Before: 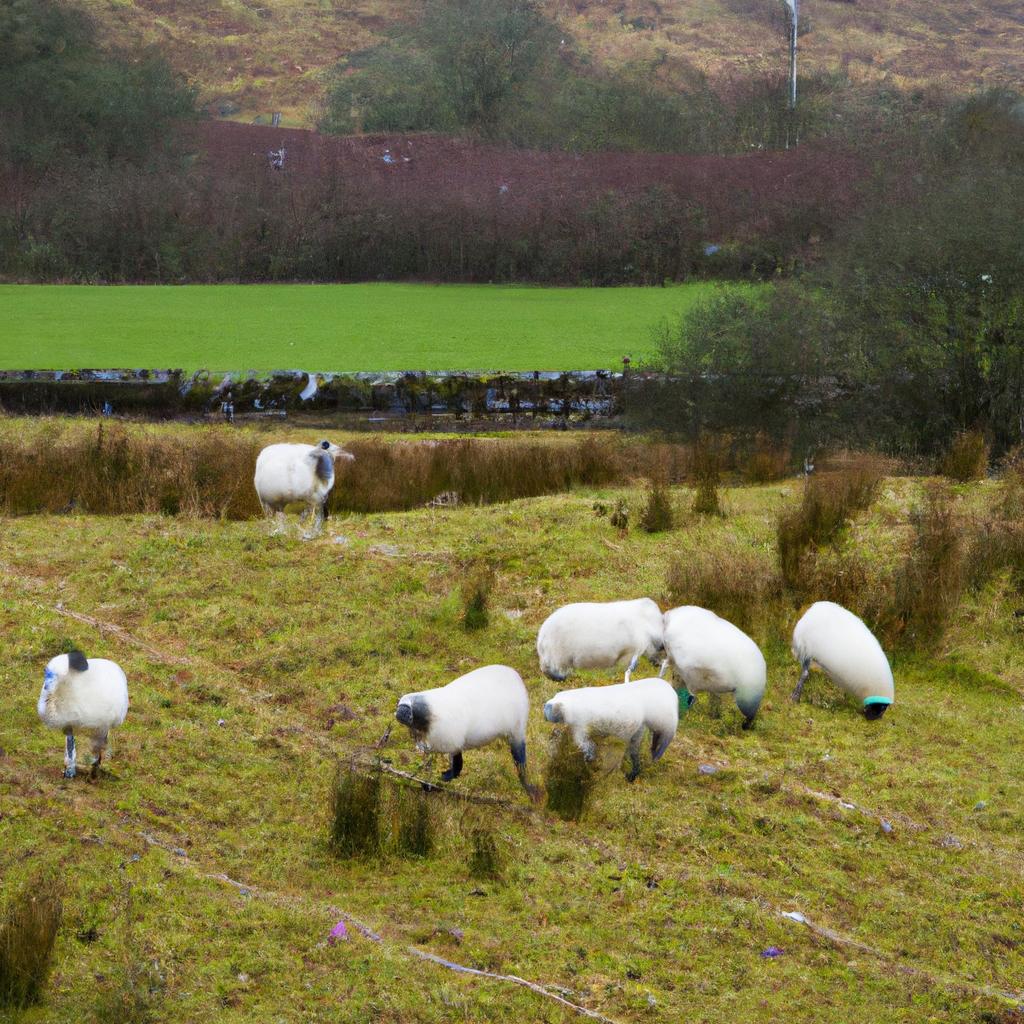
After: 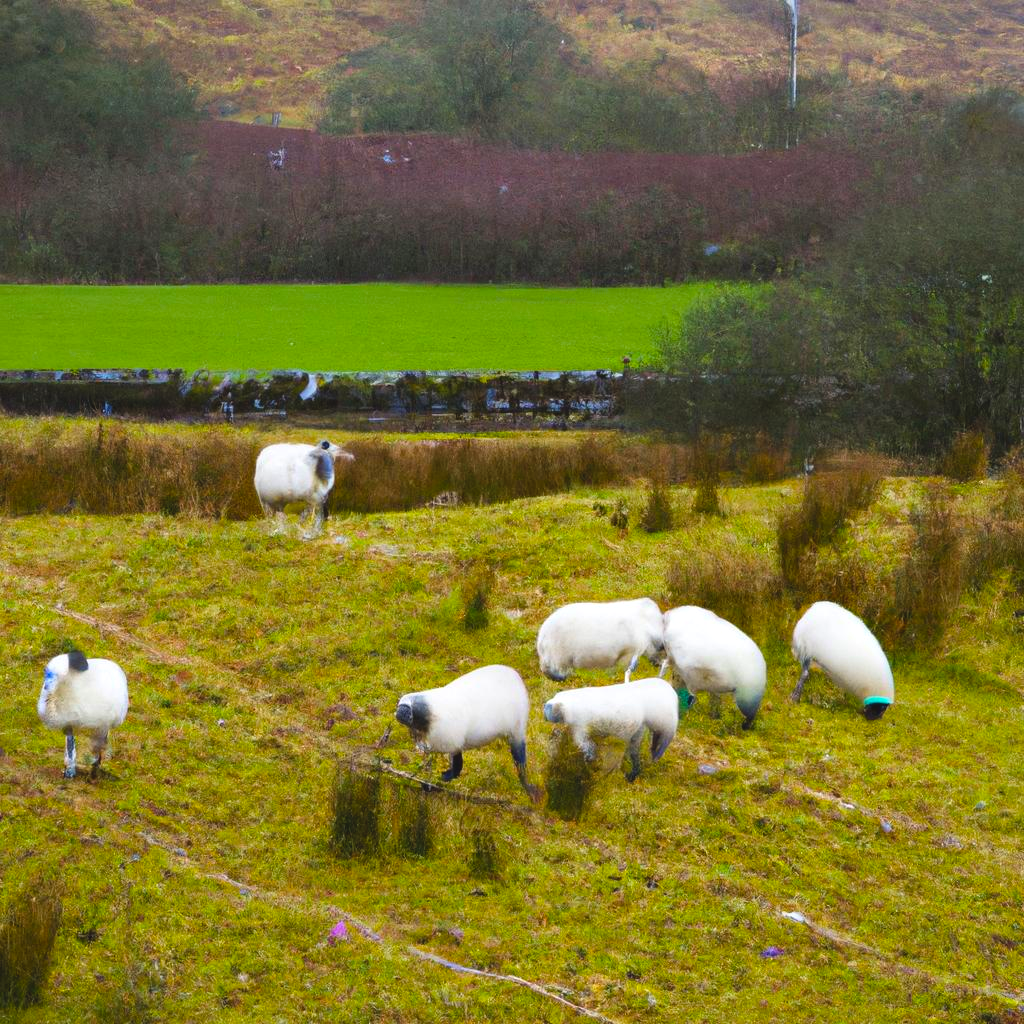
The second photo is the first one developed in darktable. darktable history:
color balance rgb: global offset › luminance 0.727%, perceptual saturation grading › global saturation 25.344%, global vibrance 20%
exposure: exposure 0.123 EV, compensate exposure bias true, compensate highlight preservation false
